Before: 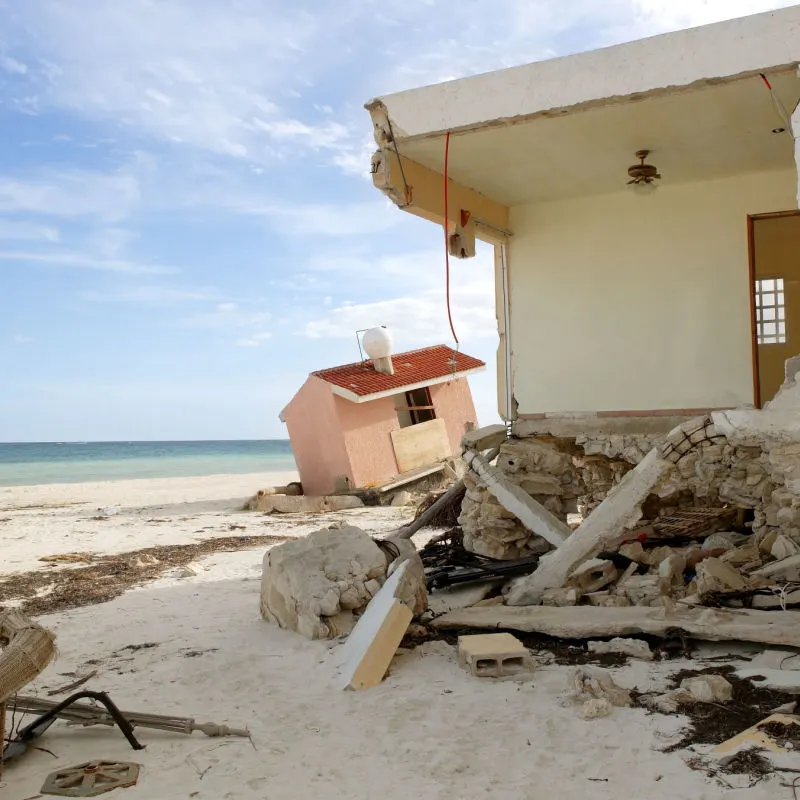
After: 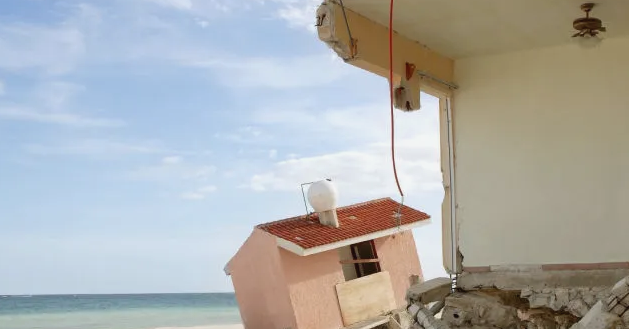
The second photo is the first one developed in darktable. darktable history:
crop: left 6.936%, top 18.495%, right 14.39%, bottom 40.281%
contrast brightness saturation: contrast -0.068, brightness -0.031, saturation -0.11
